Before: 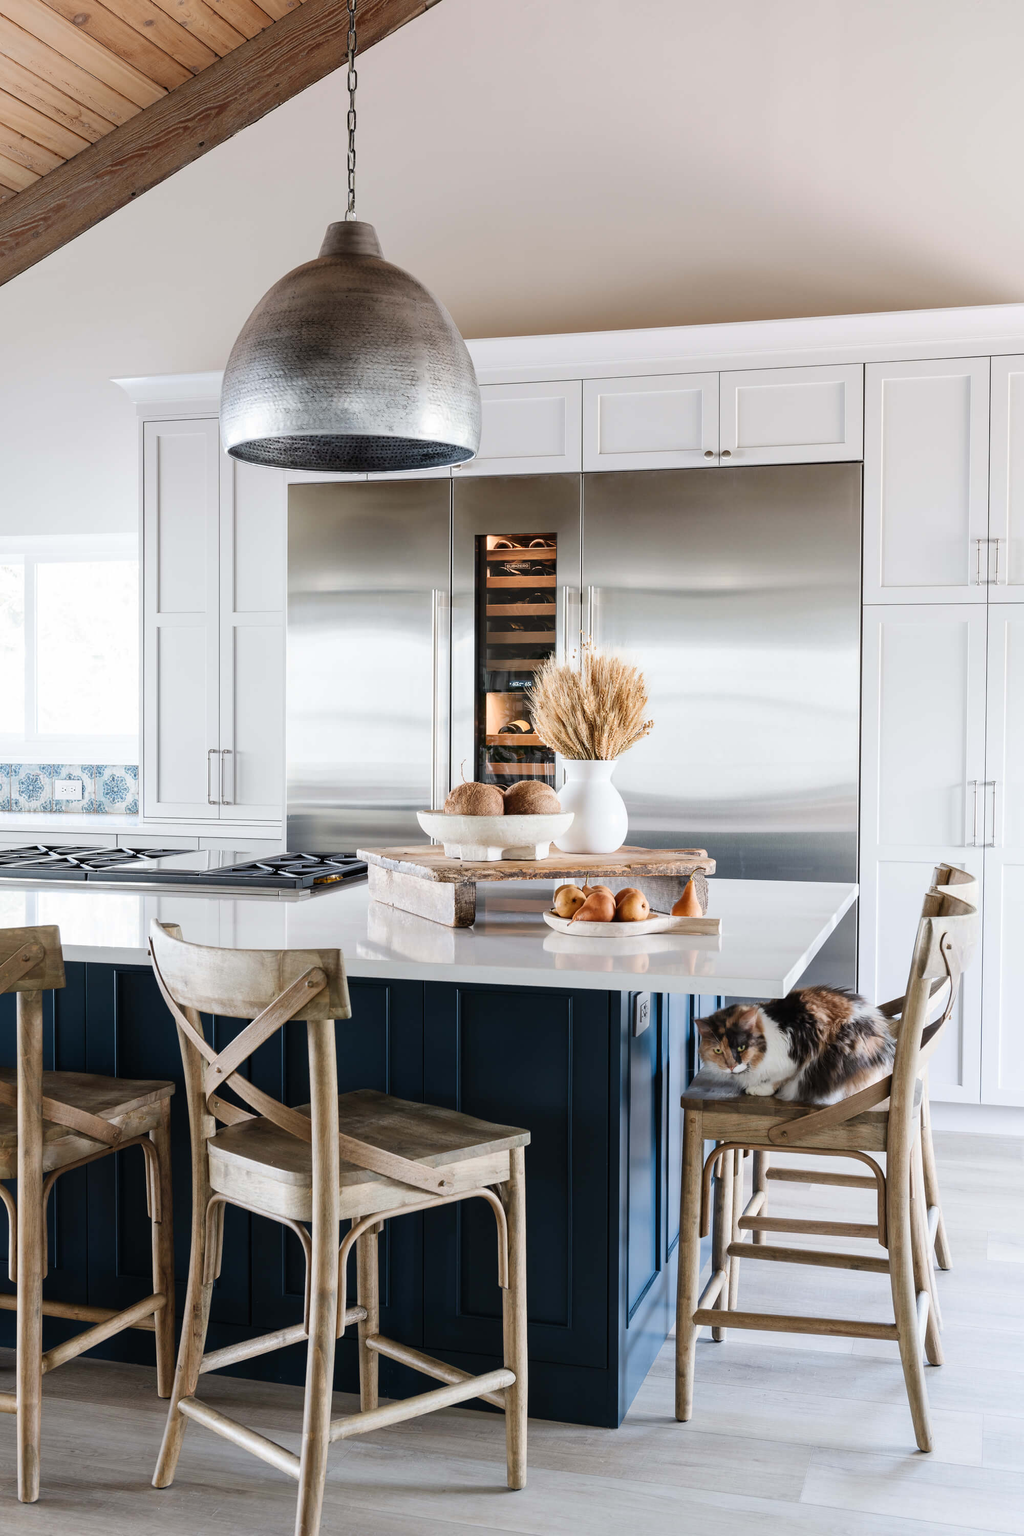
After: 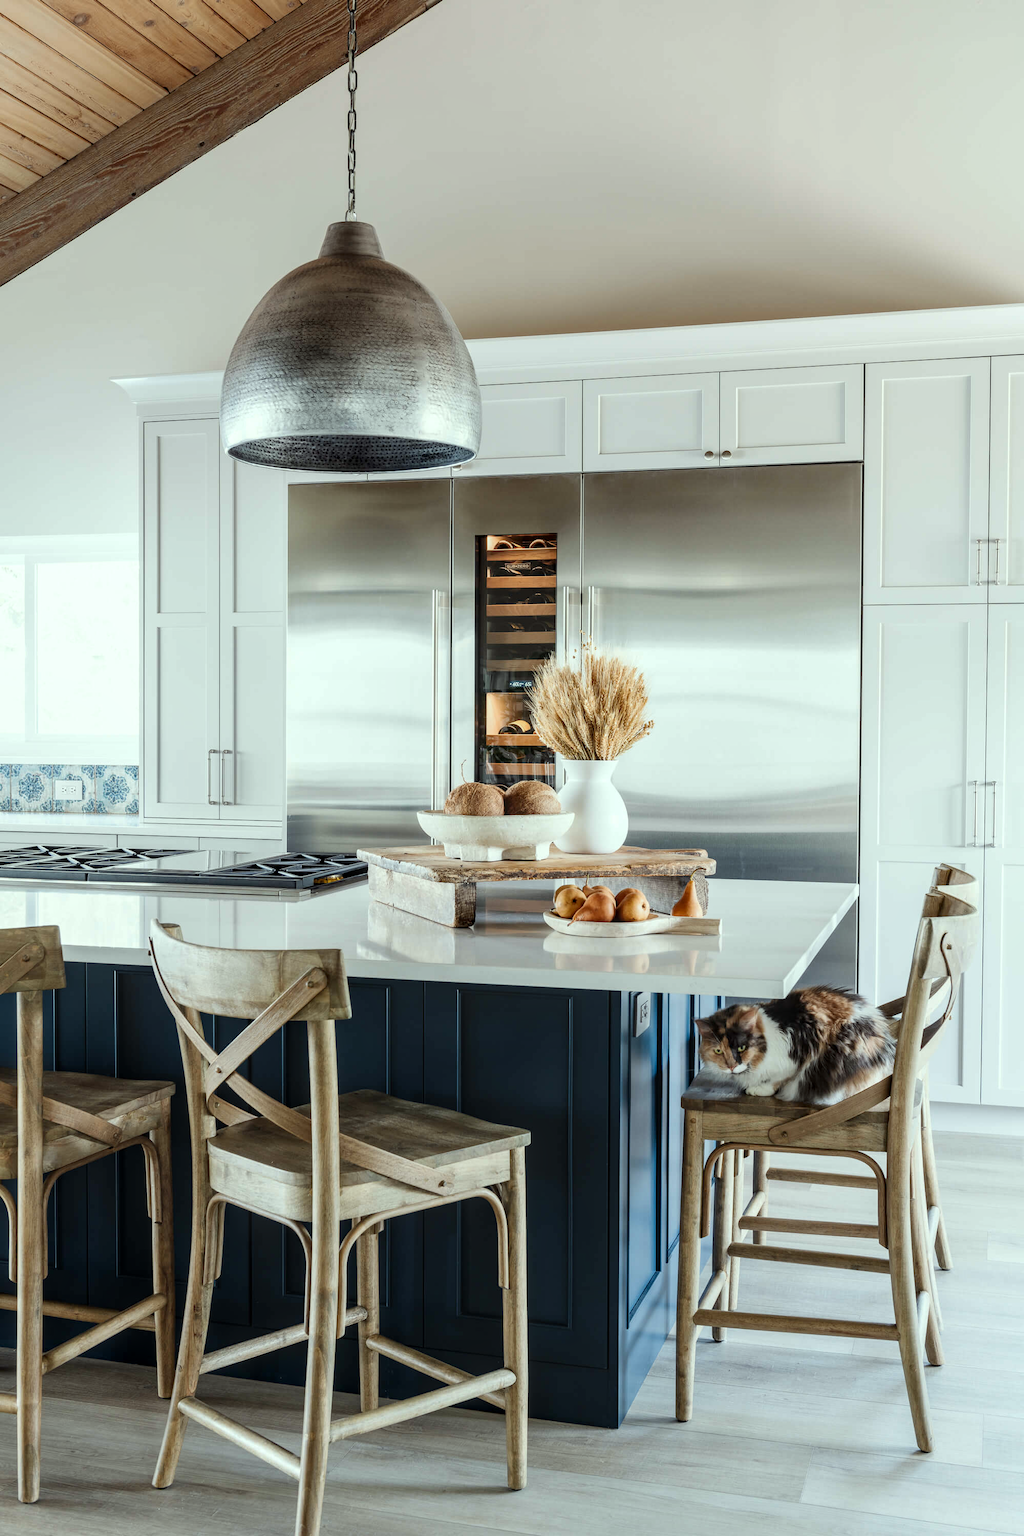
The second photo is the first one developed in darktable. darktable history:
local contrast: on, module defaults
color correction: highlights a* -7.78, highlights b* 3.23
